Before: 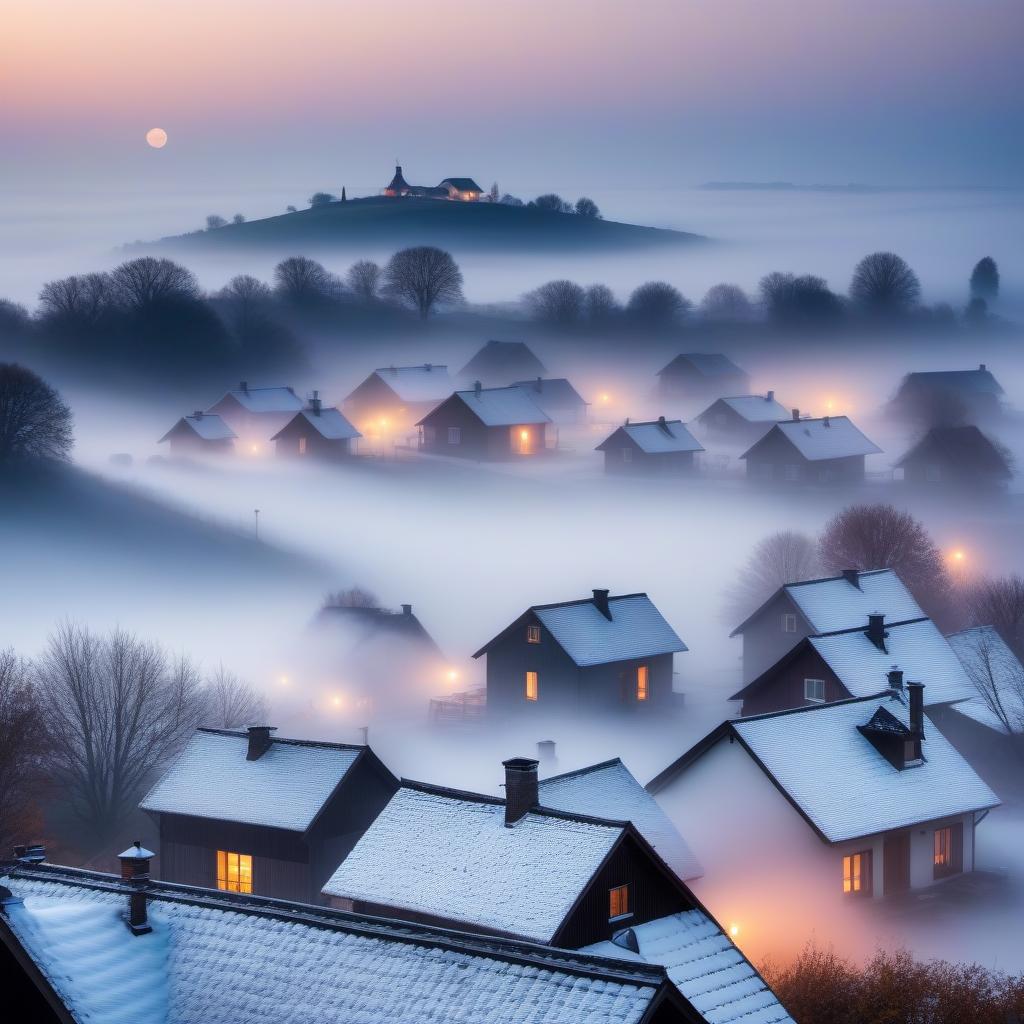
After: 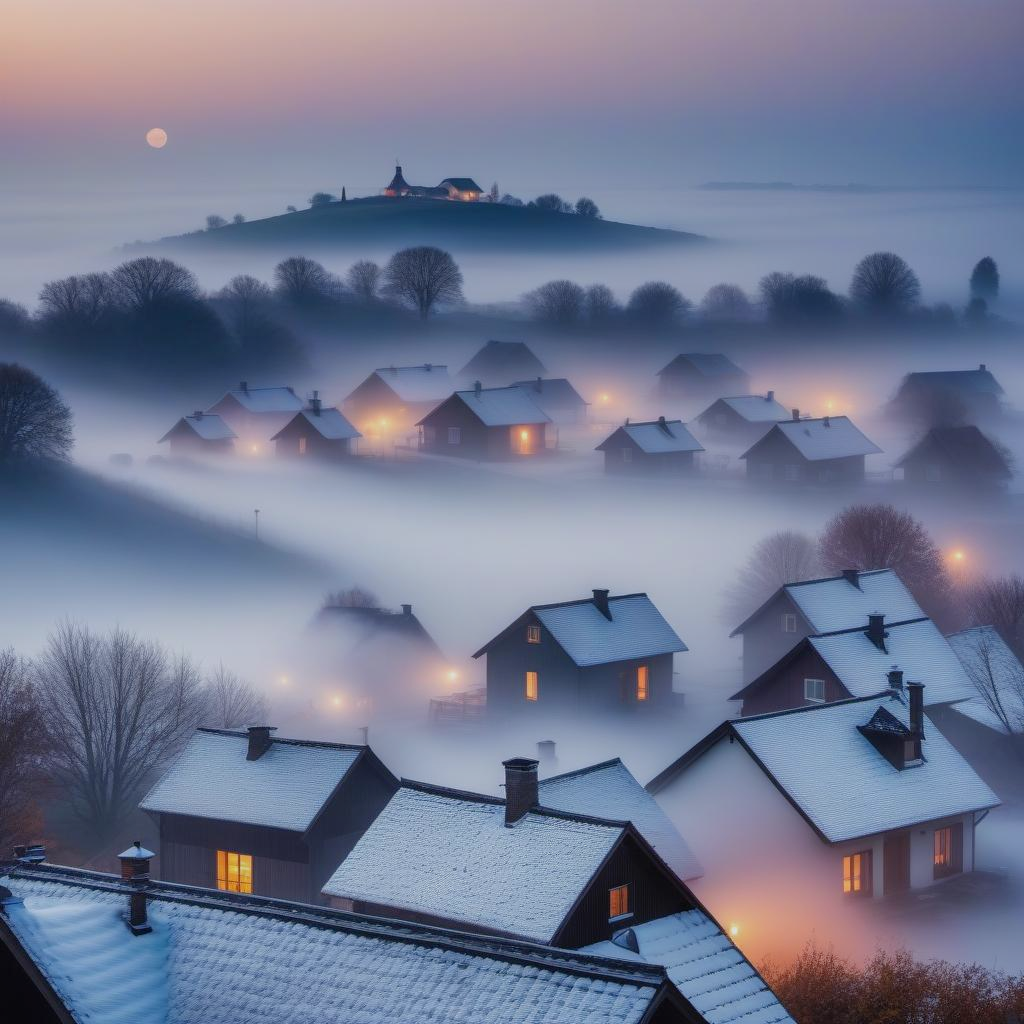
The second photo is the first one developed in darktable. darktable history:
tone equalizer: -8 EV 0.25 EV, -7 EV 0.417 EV, -6 EV 0.417 EV, -5 EV 0.25 EV, -3 EV -0.25 EV, -2 EV -0.417 EV, -1 EV -0.417 EV, +0 EV -0.25 EV, edges refinement/feathering 500, mask exposure compensation -1.57 EV, preserve details guided filter
local contrast: detail 110%
